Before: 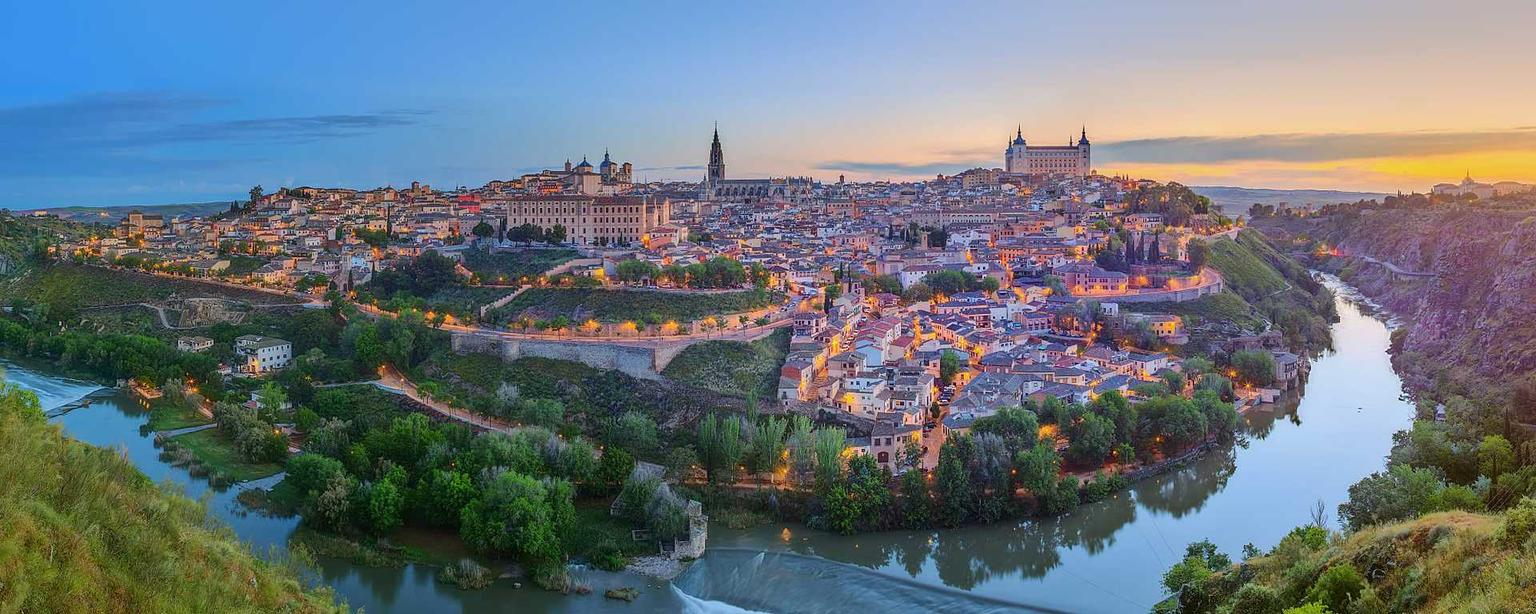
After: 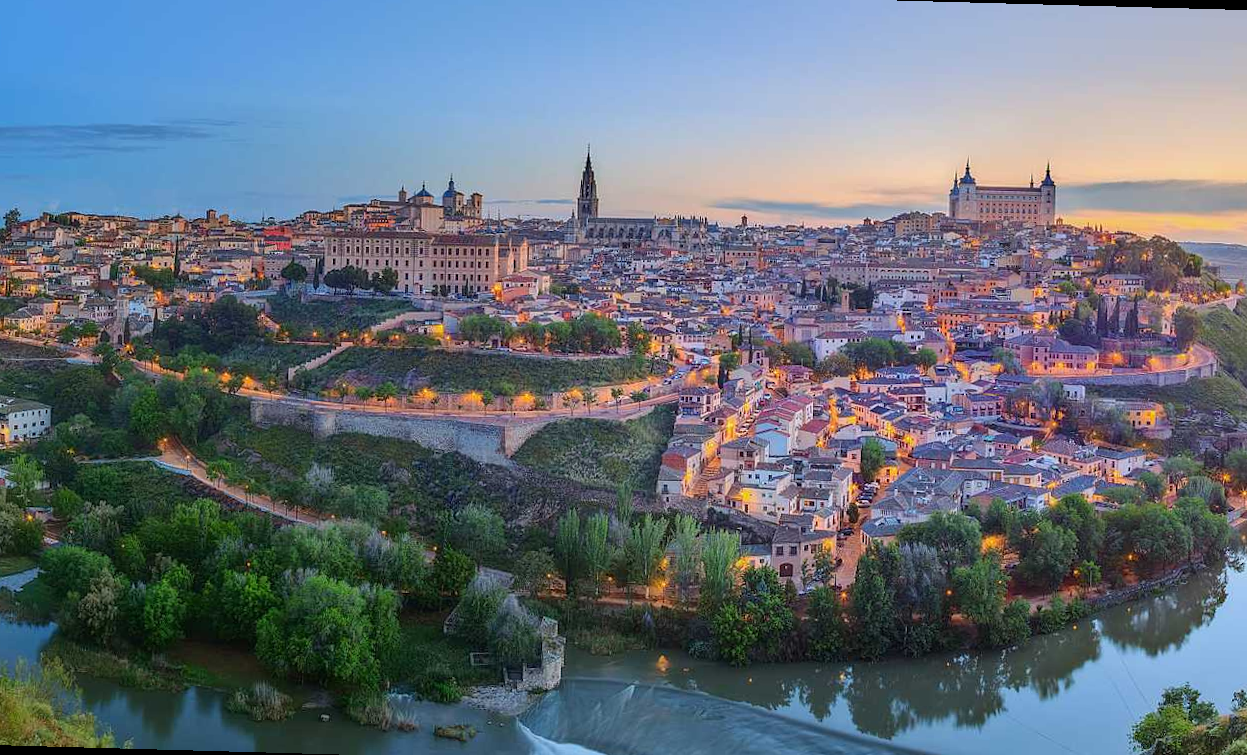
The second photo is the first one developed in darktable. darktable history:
crop and rotate: left 15.446%, right 17.836%
rotate and perspective: rotation 1.57°, crop left 0.018, crop right 0.982, crop top 0.039, crop bottom 0.961
